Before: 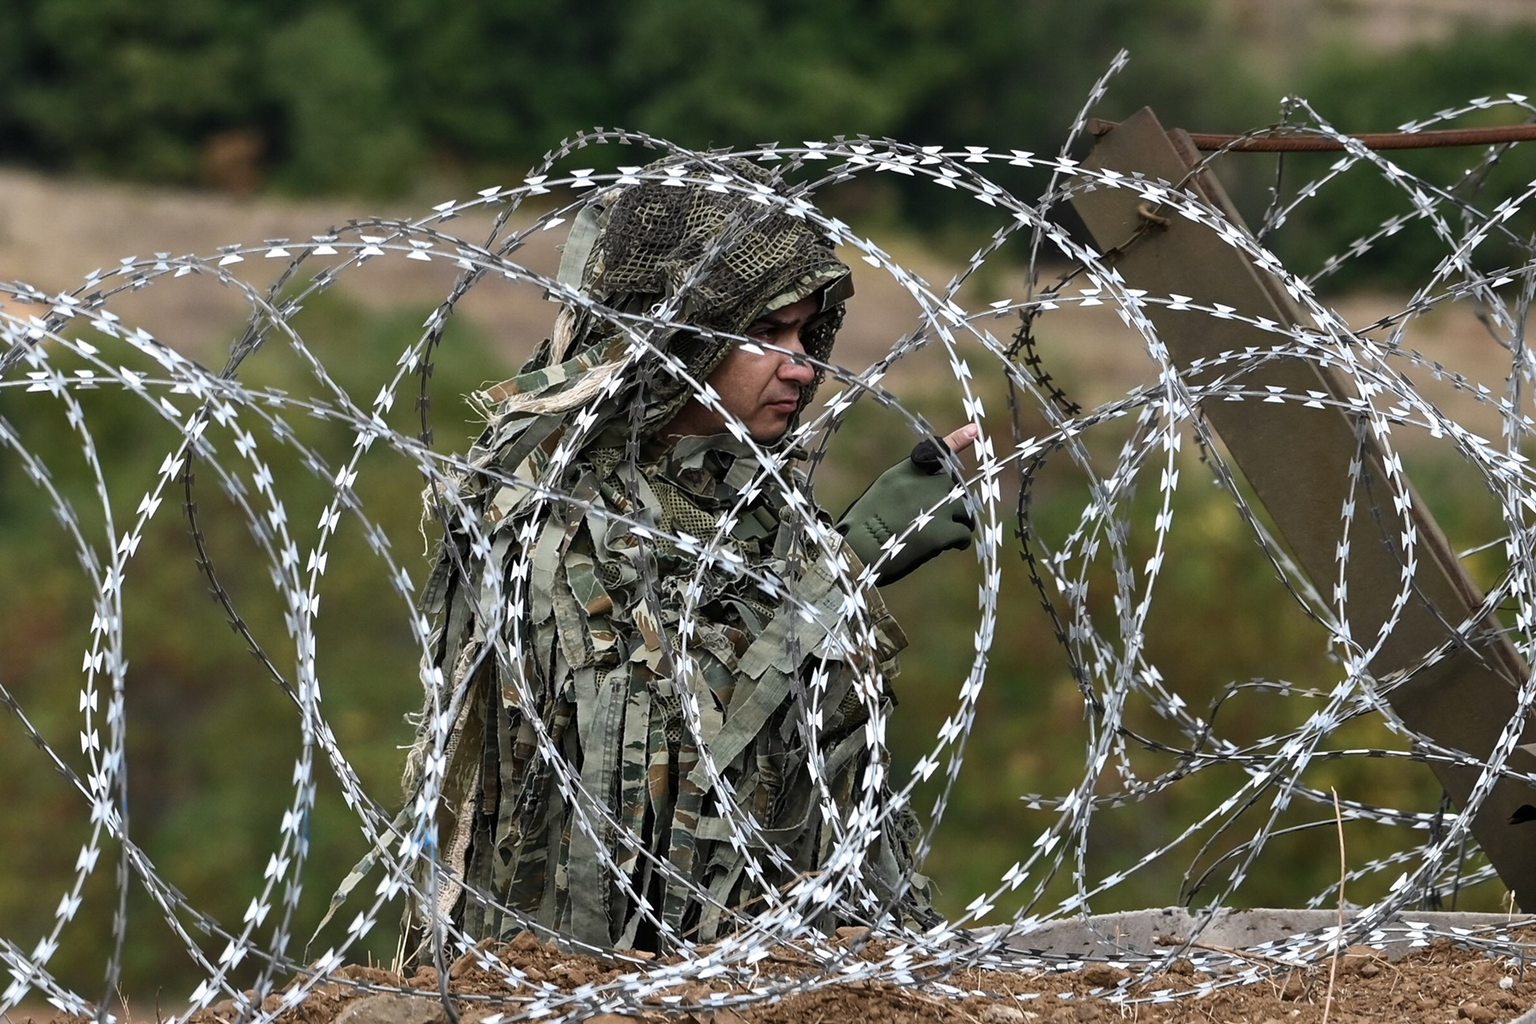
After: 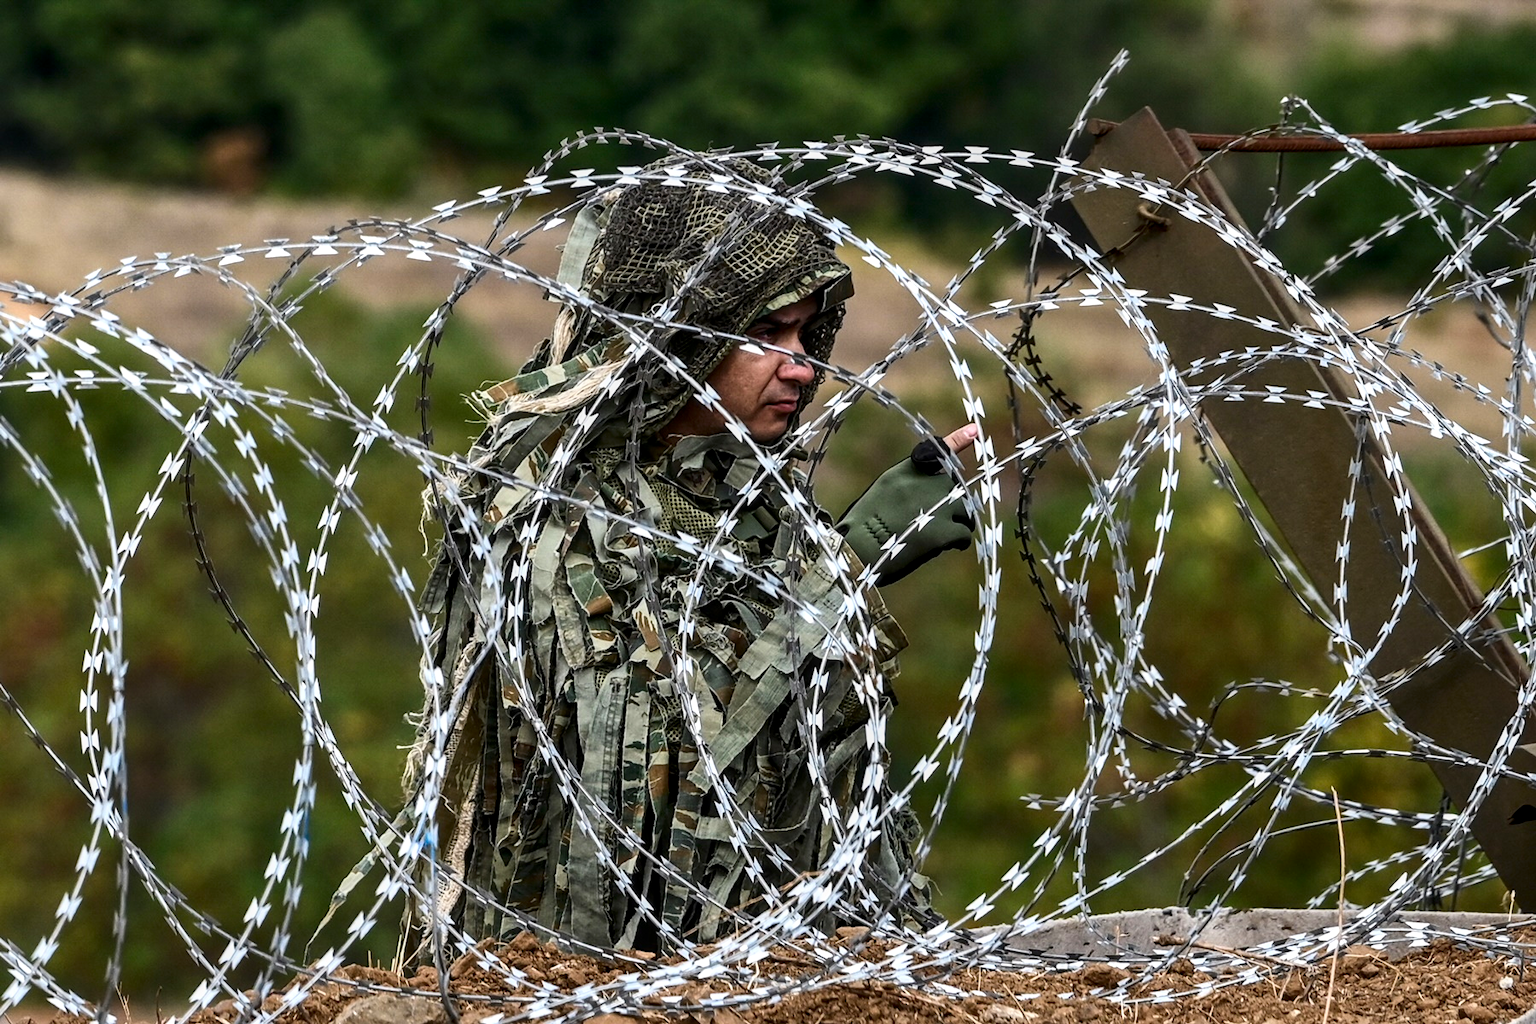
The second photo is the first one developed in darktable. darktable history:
local contrast: detail 130%
contrast brightness saturation: contrast 0.18, saturation 0.3
